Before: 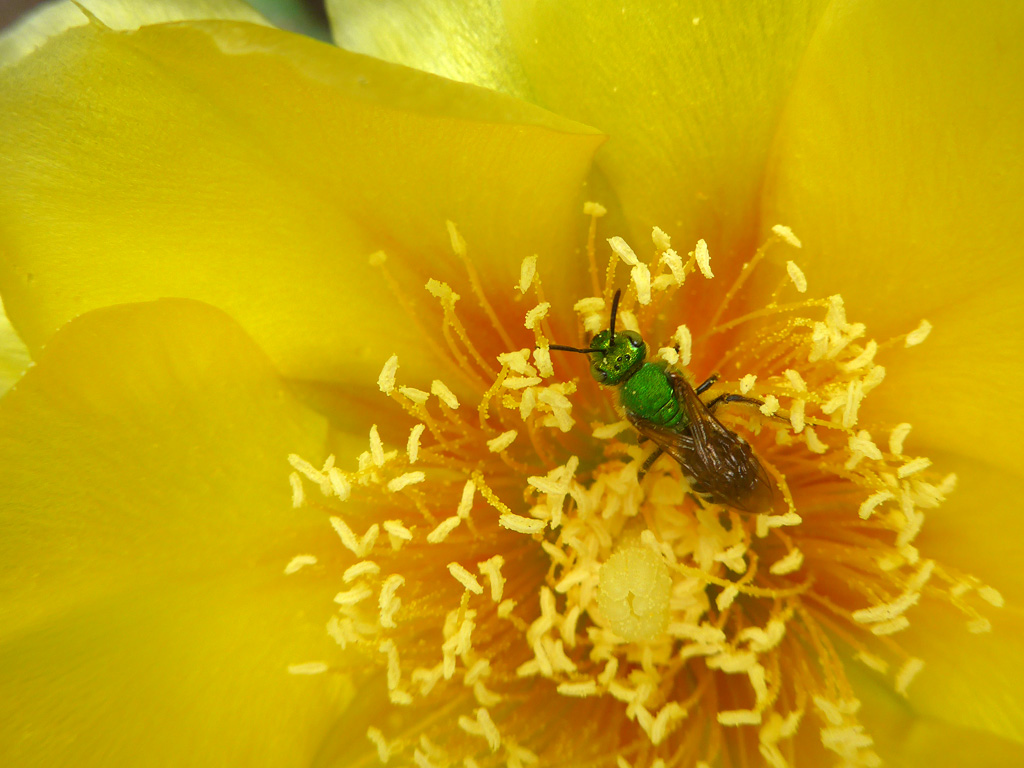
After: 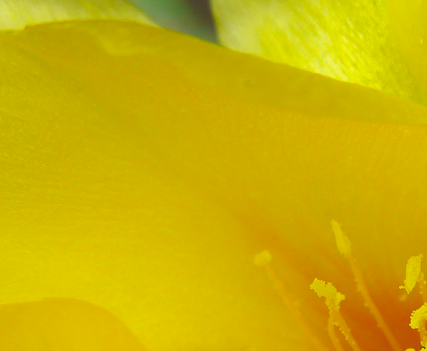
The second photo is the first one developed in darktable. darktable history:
local contrast: detail 69%
exposure: exposure -0.174 EV, compensate highlight preservation false
crop and rotate: left 11.257%, top 0.119%, right 46.972%, bottom 54.08%
color balance rgb: highlights gain › chroma 0.141%, highlights gain › hue 331.76°, perceptual saturation grading › global saturation 17.593%, perceptual brilliance grading › highlights 4.453%, perceptual brilliance grading › shadows -10.379%, contrast 4.922%
